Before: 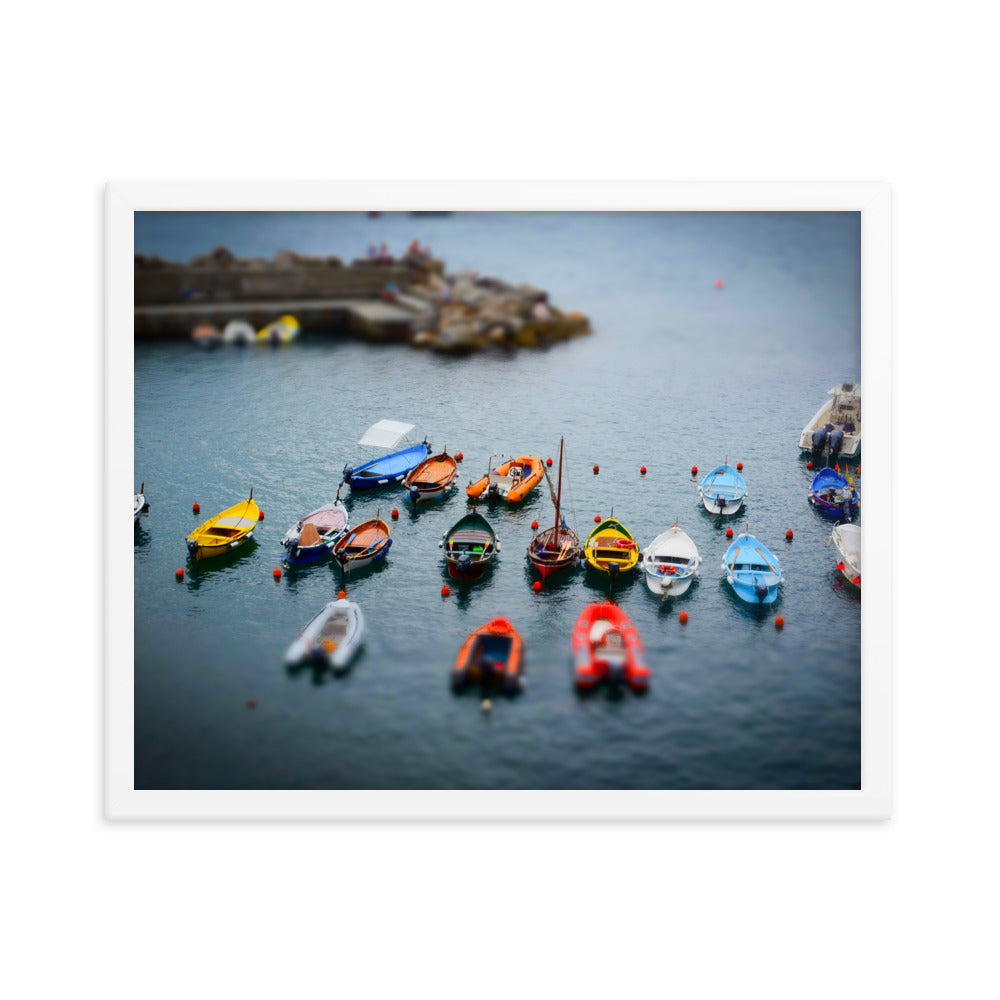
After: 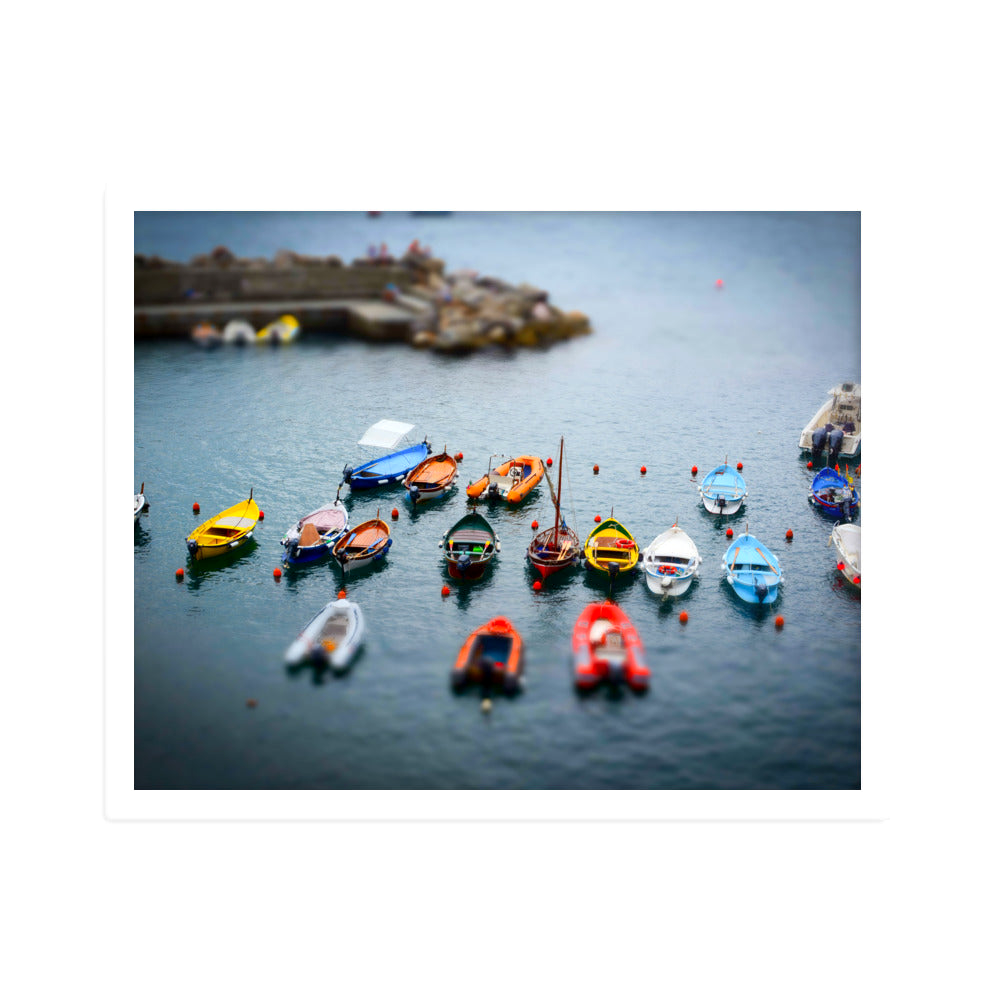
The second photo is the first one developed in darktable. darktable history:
exposure: black level correction 0.001, exposure 0.297 EV, compensate exposure bias true, compensate highlight preservation false
